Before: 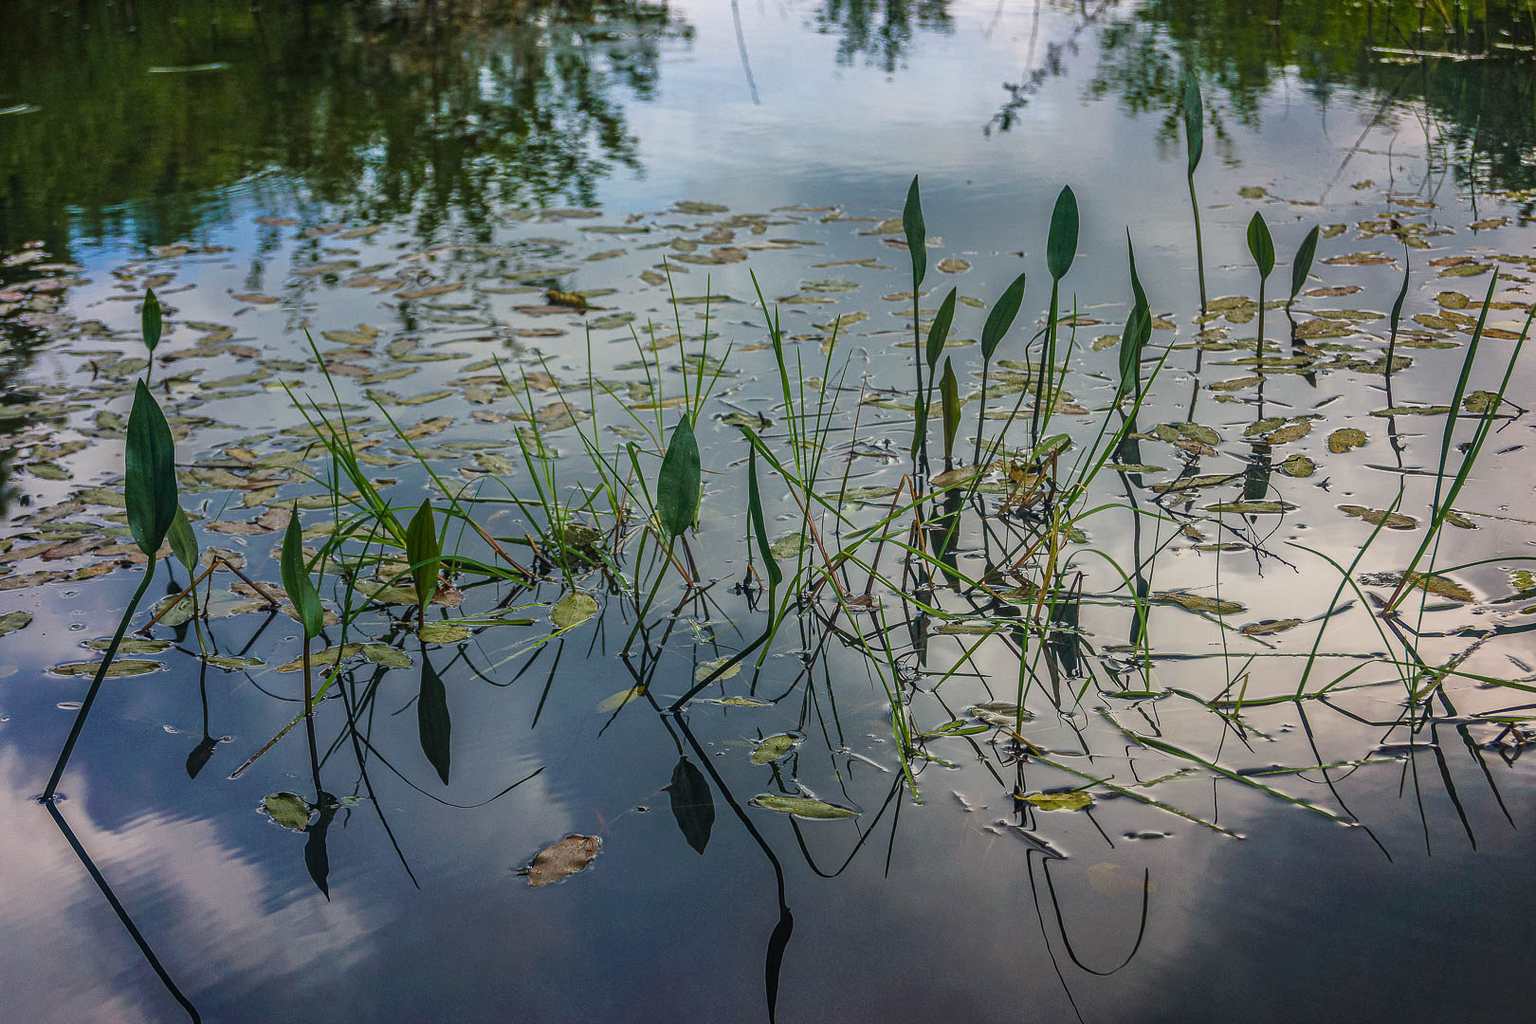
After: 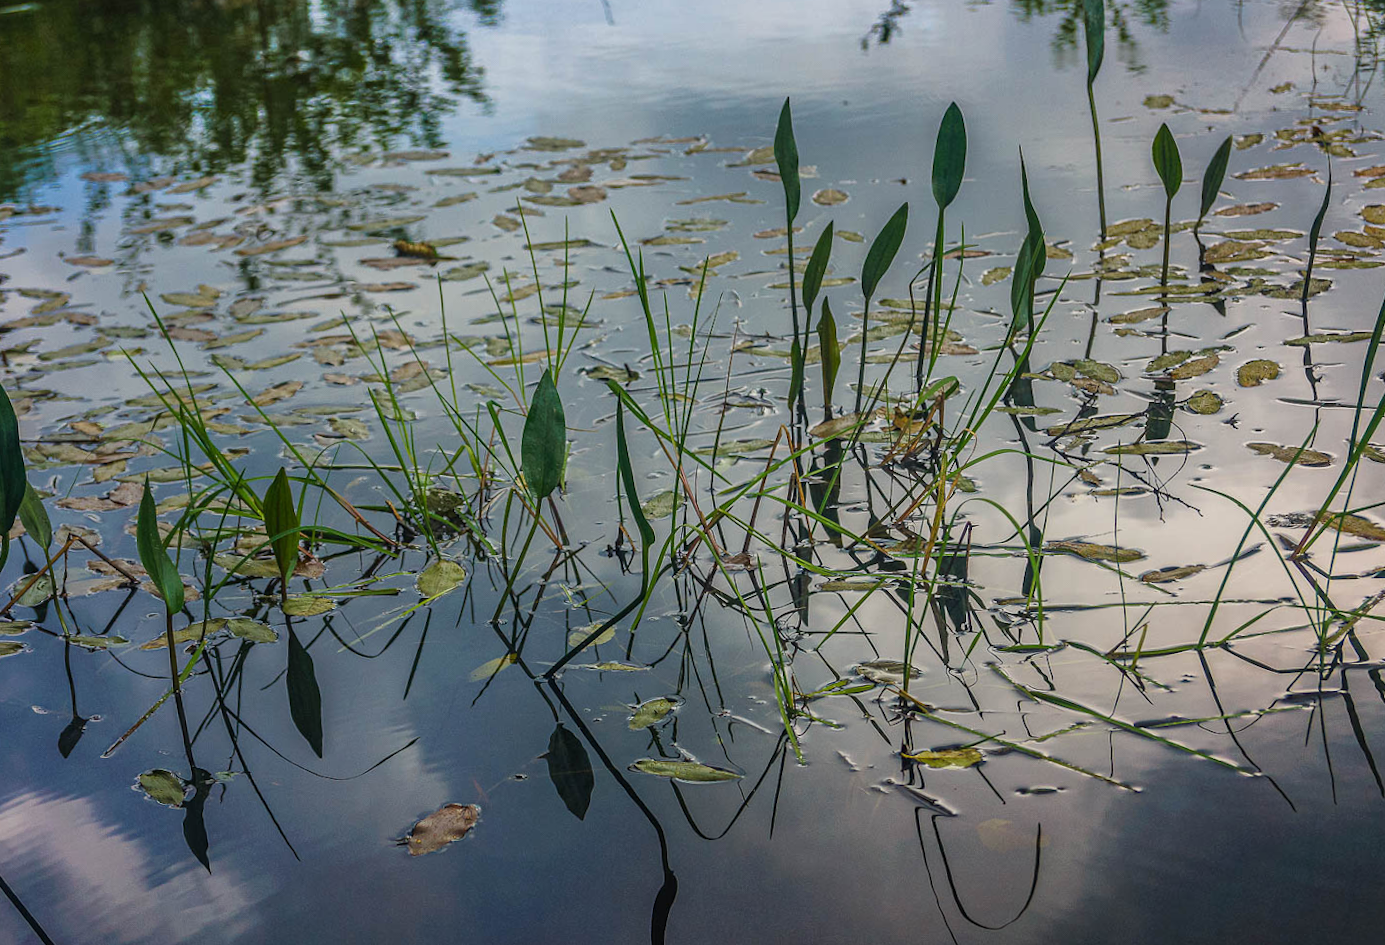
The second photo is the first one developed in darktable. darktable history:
crop and rotate: angle 1.96°, left 5.673%, top 5.673%
rotate and perspective: rotation 0.074°, lens shift (vertical) 0.096, lens shift (horizontal) -0.041, crop left 0.043, crop right 0.952, crop top 0.024, crop bottom 0.979
